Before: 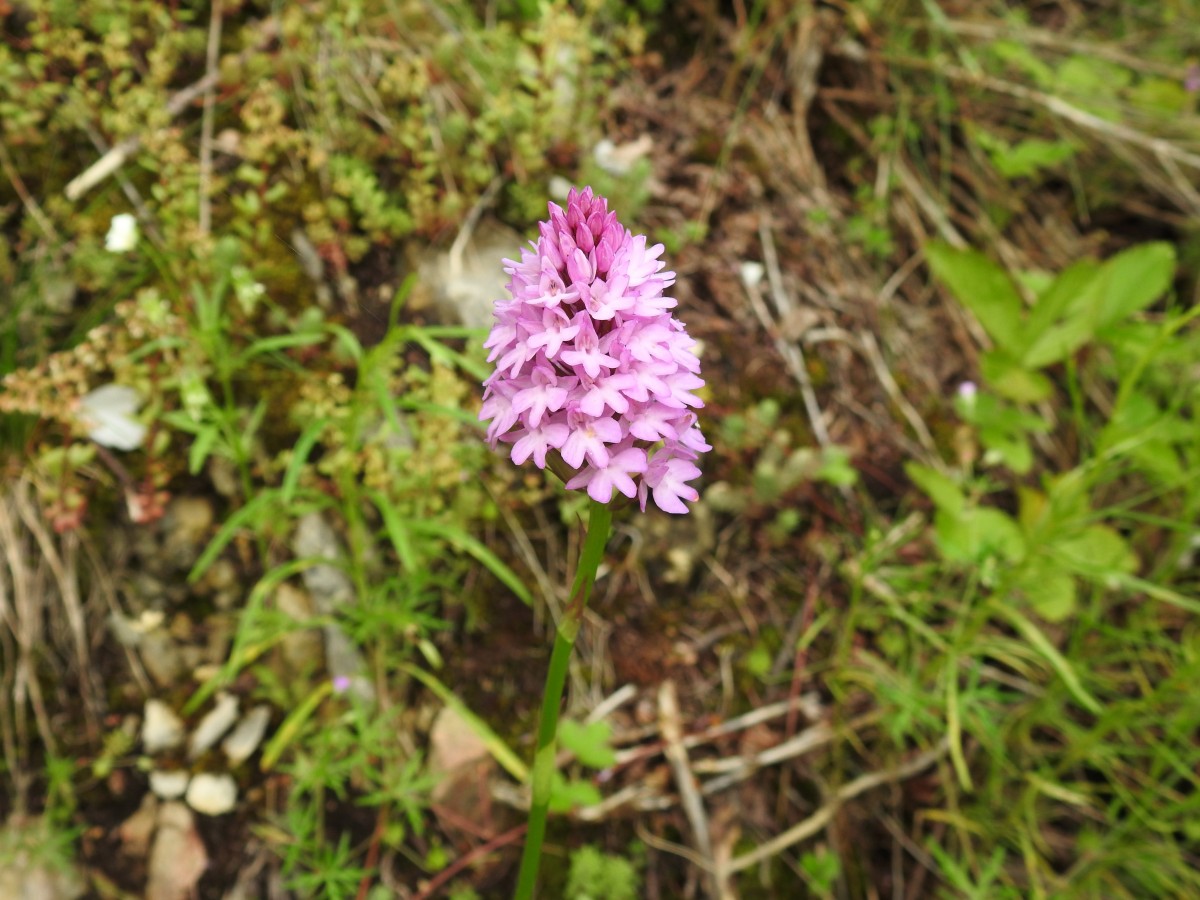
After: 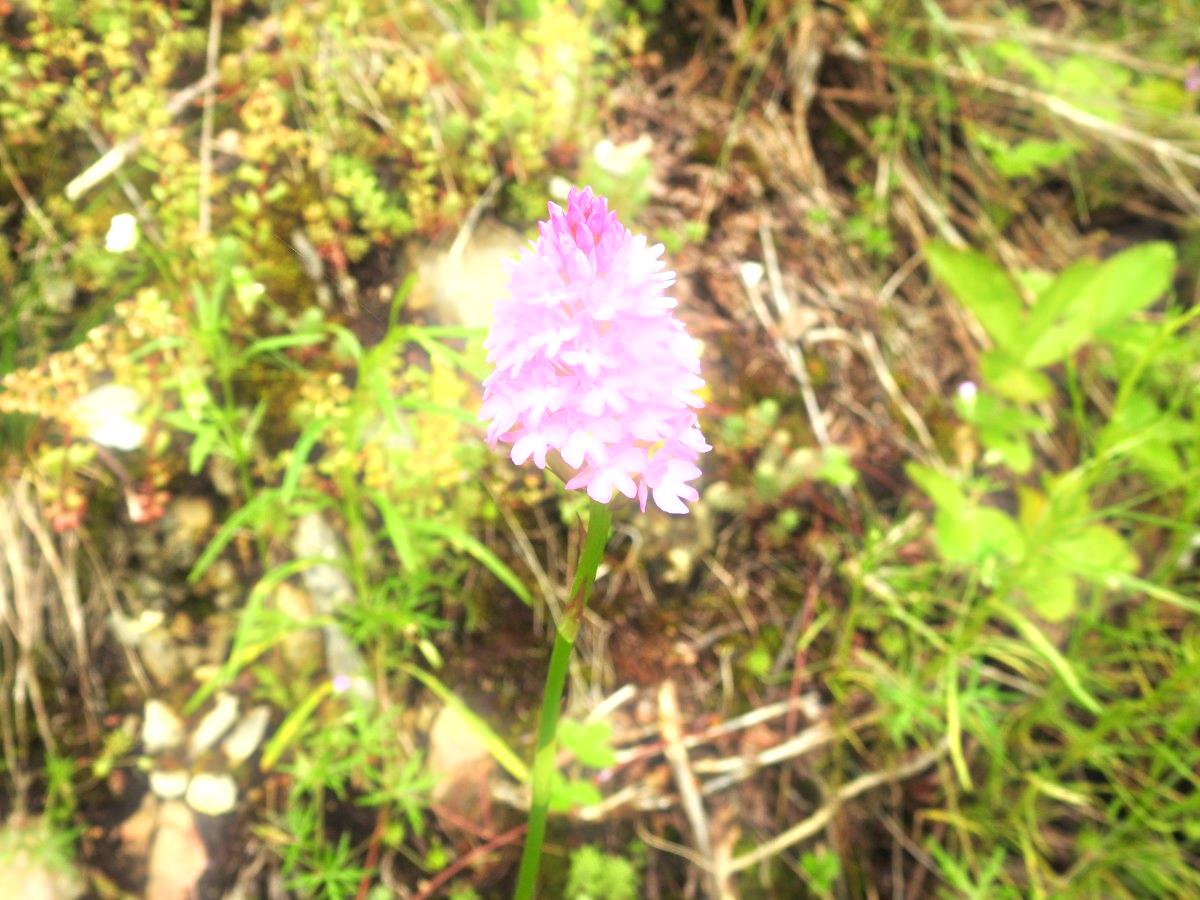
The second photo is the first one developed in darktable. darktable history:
exposure: black level correction 0, exposure 1.1 EV, compensate exposure bias true, compensate highlight preservation false
tone equalizer: on, module defaults
bloom: size 5%, threshold 95%, strength 15%
white balance: emerald 1
